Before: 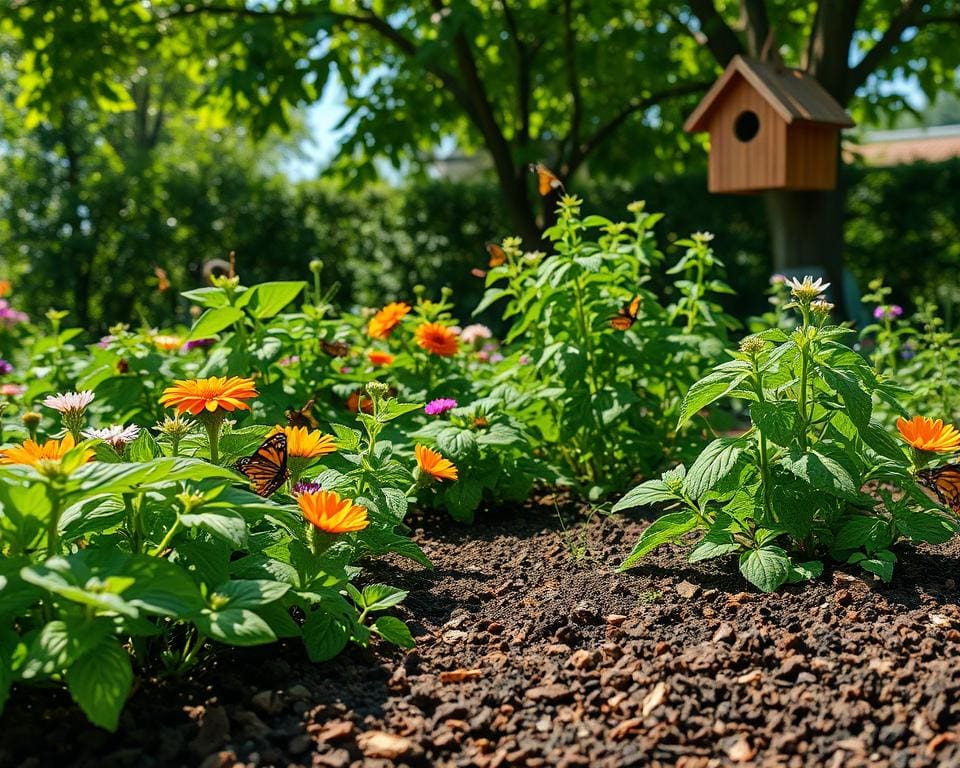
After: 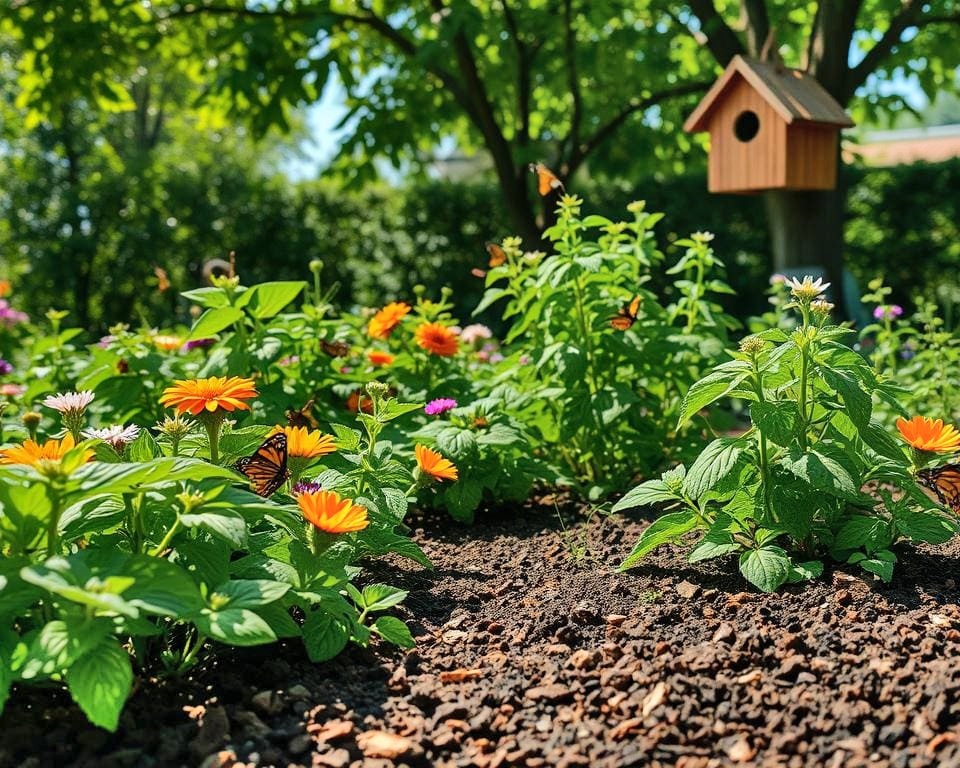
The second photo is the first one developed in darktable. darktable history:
shadows and highlights: shadows 74.94, highlights -25.51, soften with gaussian
